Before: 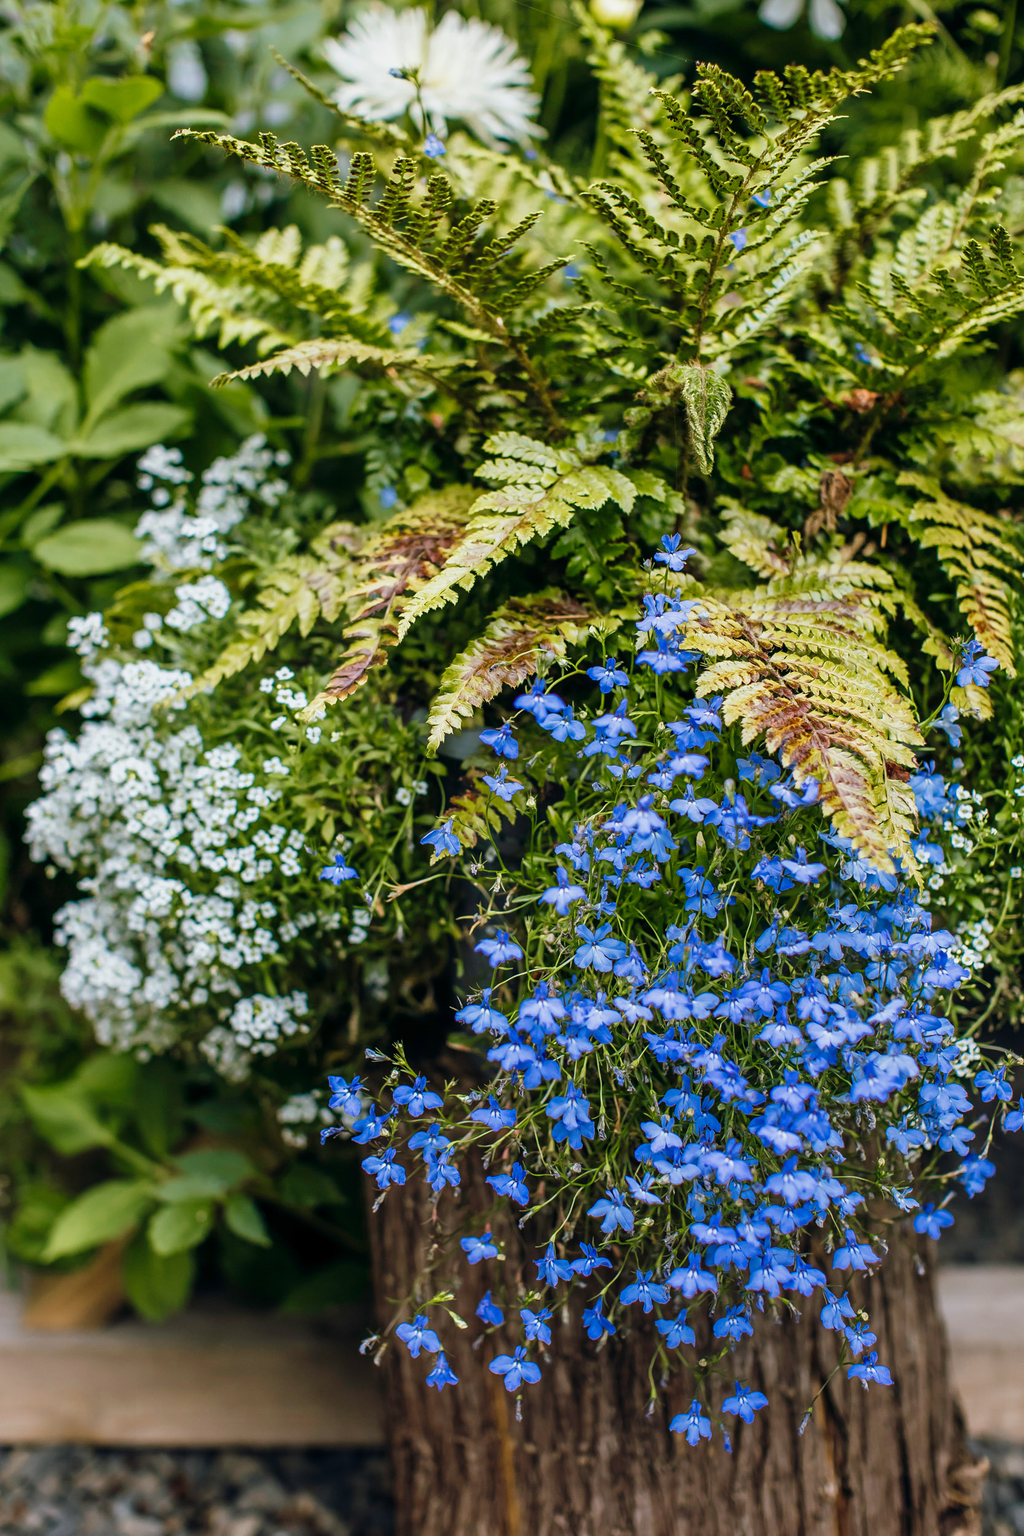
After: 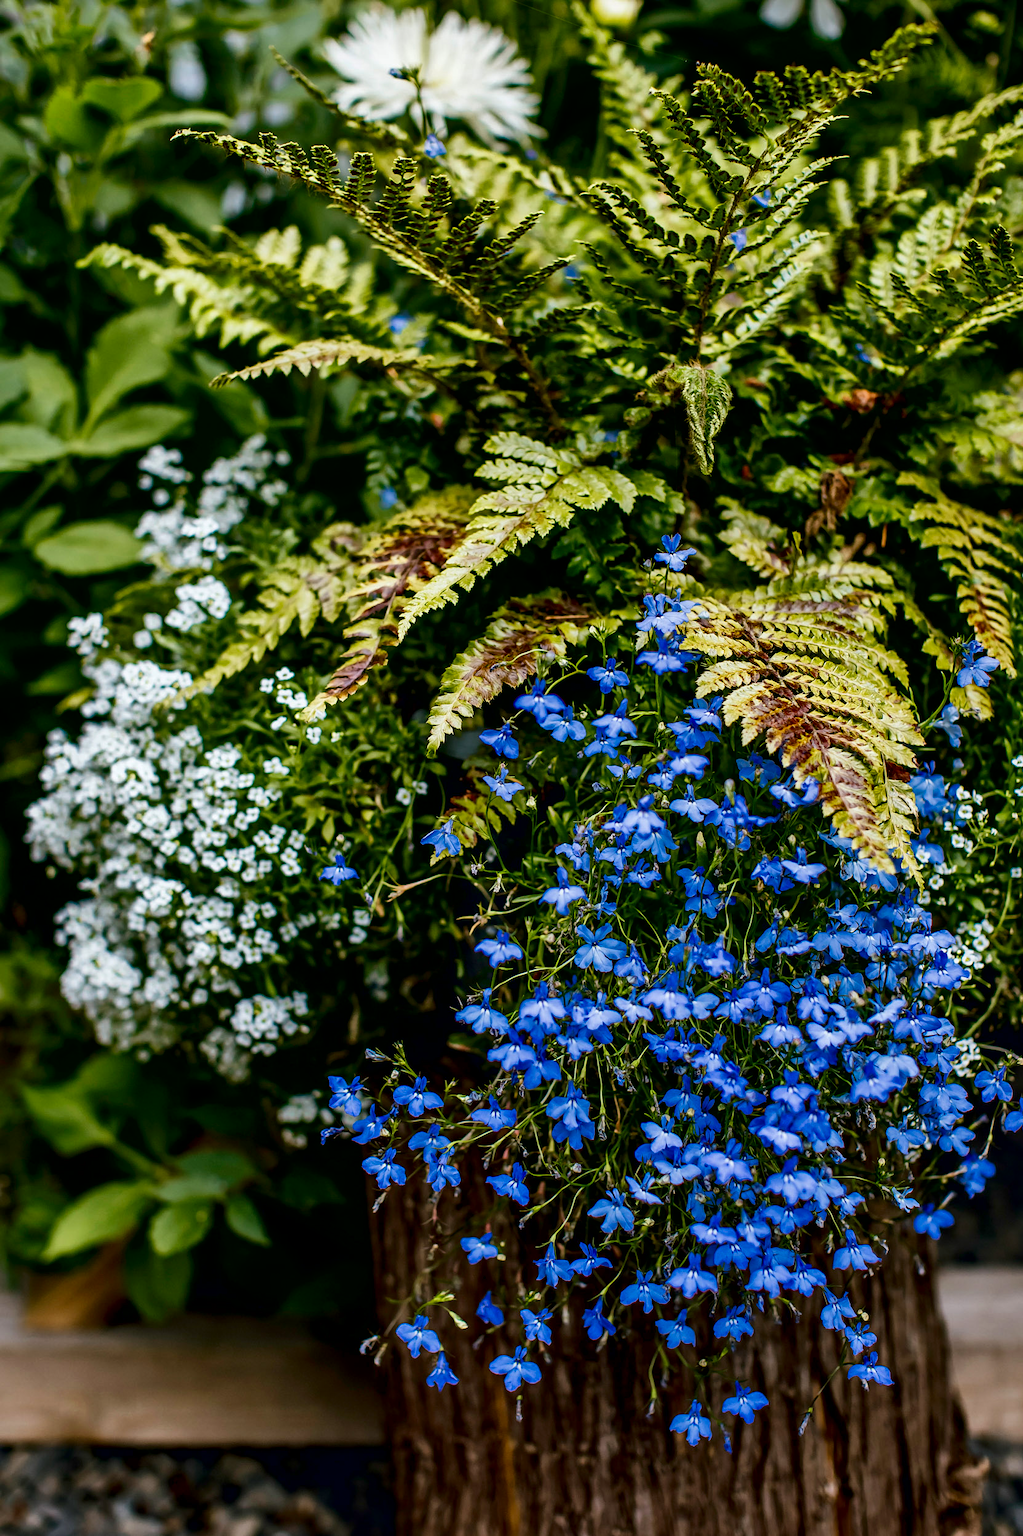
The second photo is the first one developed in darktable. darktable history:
local contrast: mode bilateral grid, contrast 25, coarseness 61, detail 152%, midtone range 0.2
contrast brightness saturation: contrast 0.105, brightness -0.261, saturation 0.145
